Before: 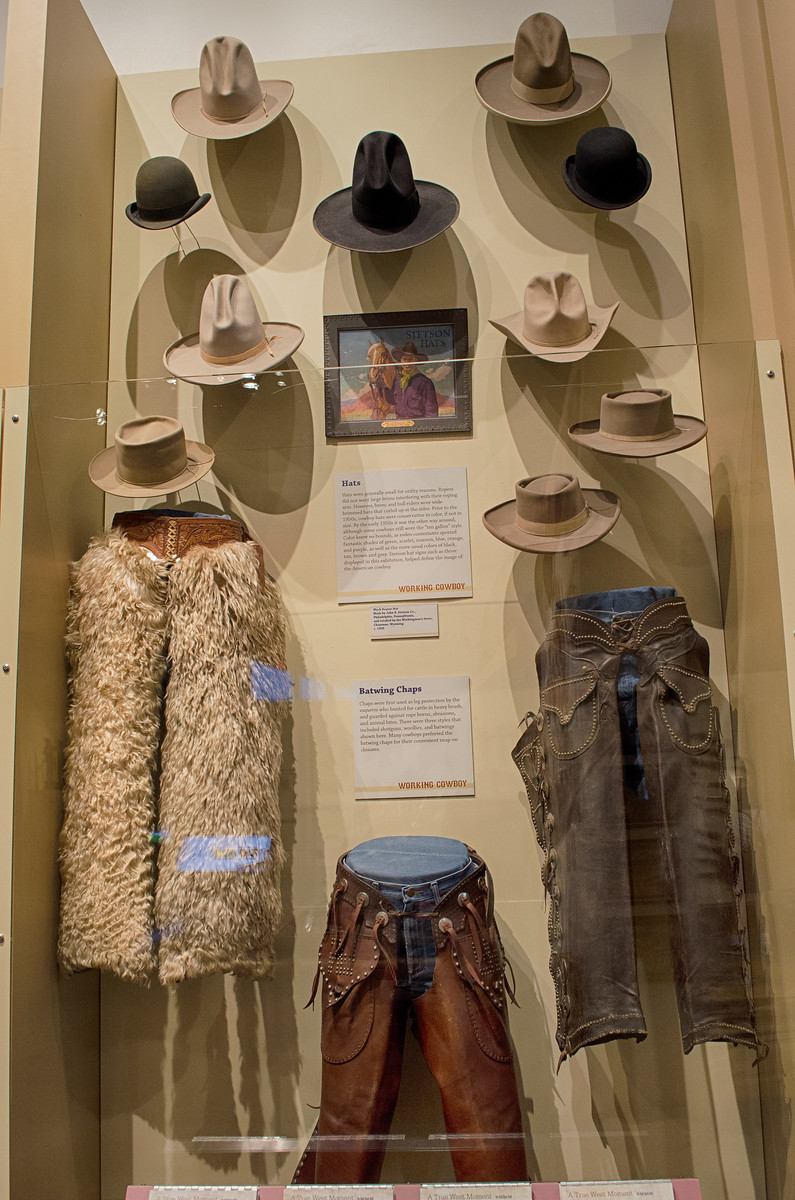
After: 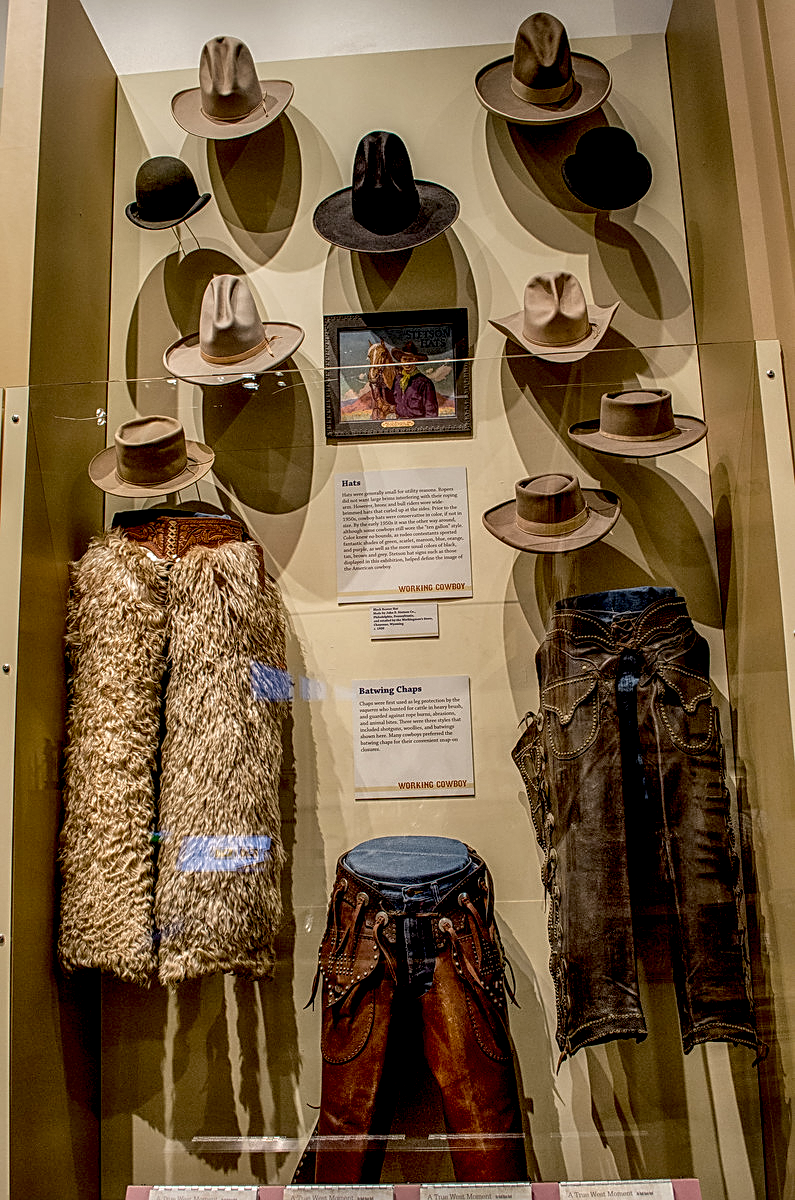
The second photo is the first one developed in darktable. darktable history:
local contrast: highlights 4%, shadows 2%, detail 182%
exposure: black level correction 0.028, exposure -0.081 EV, compensate highlight preservation false
sharpen: on, module defaults
